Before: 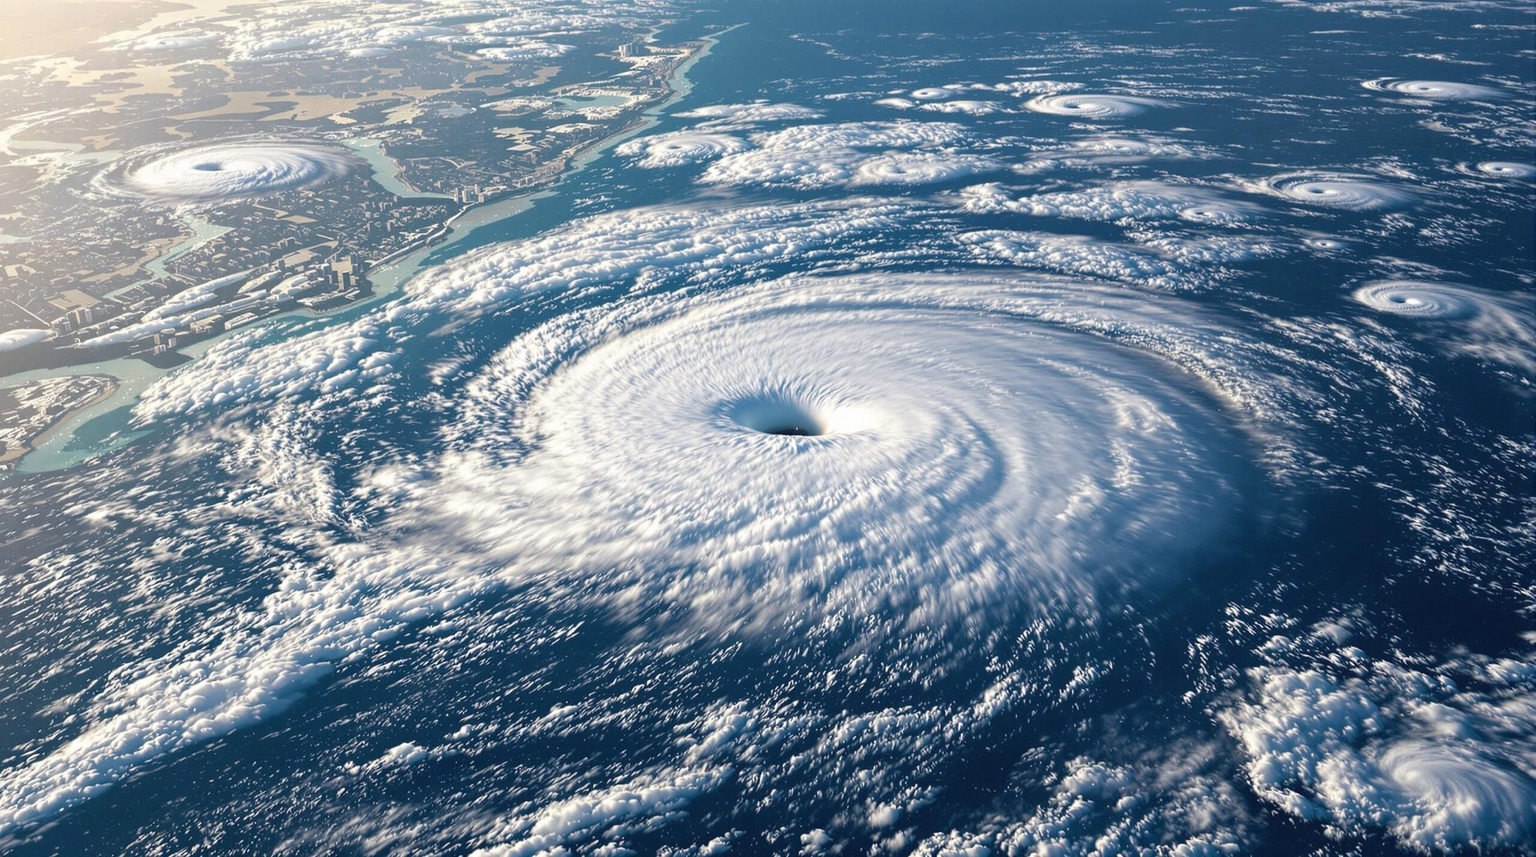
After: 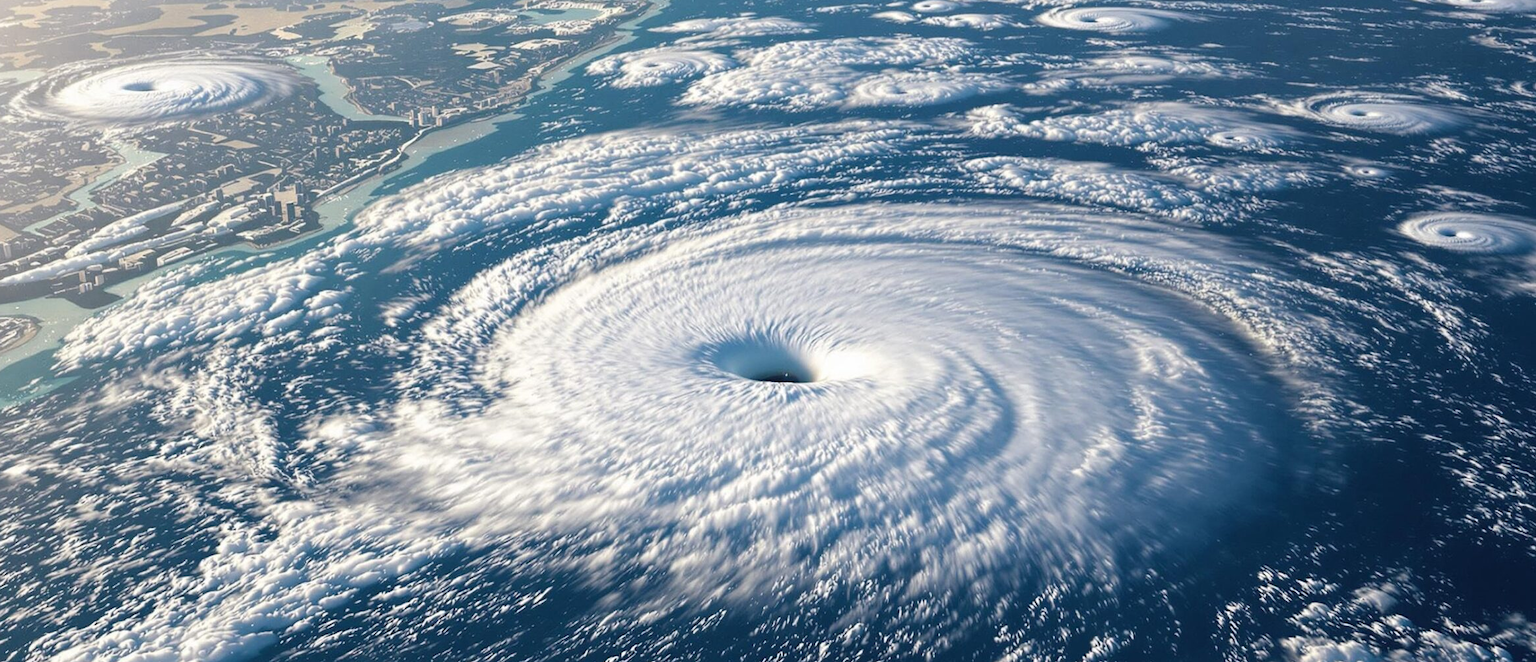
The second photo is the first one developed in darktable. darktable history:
crop: left 5.39%, top 10.318%, right 3.711%, bottom 19.381%
